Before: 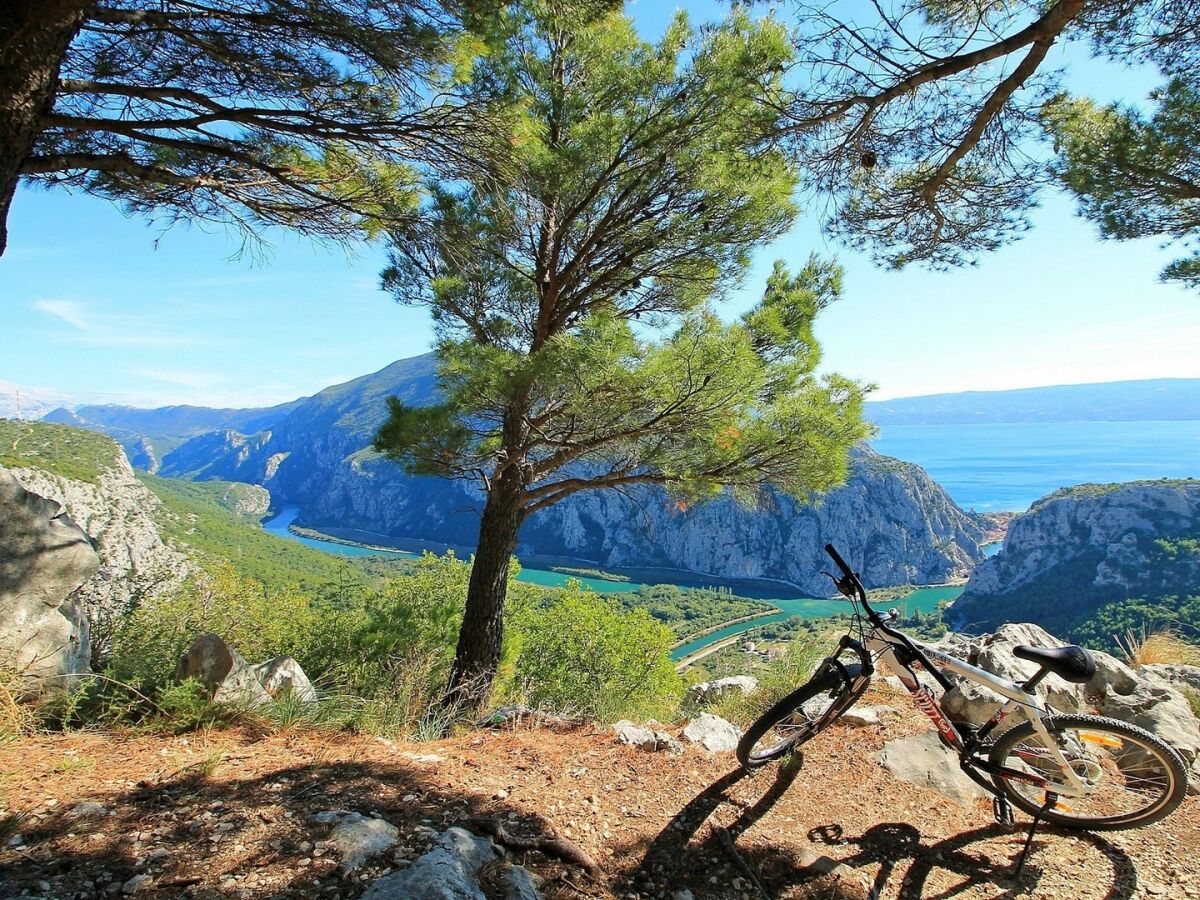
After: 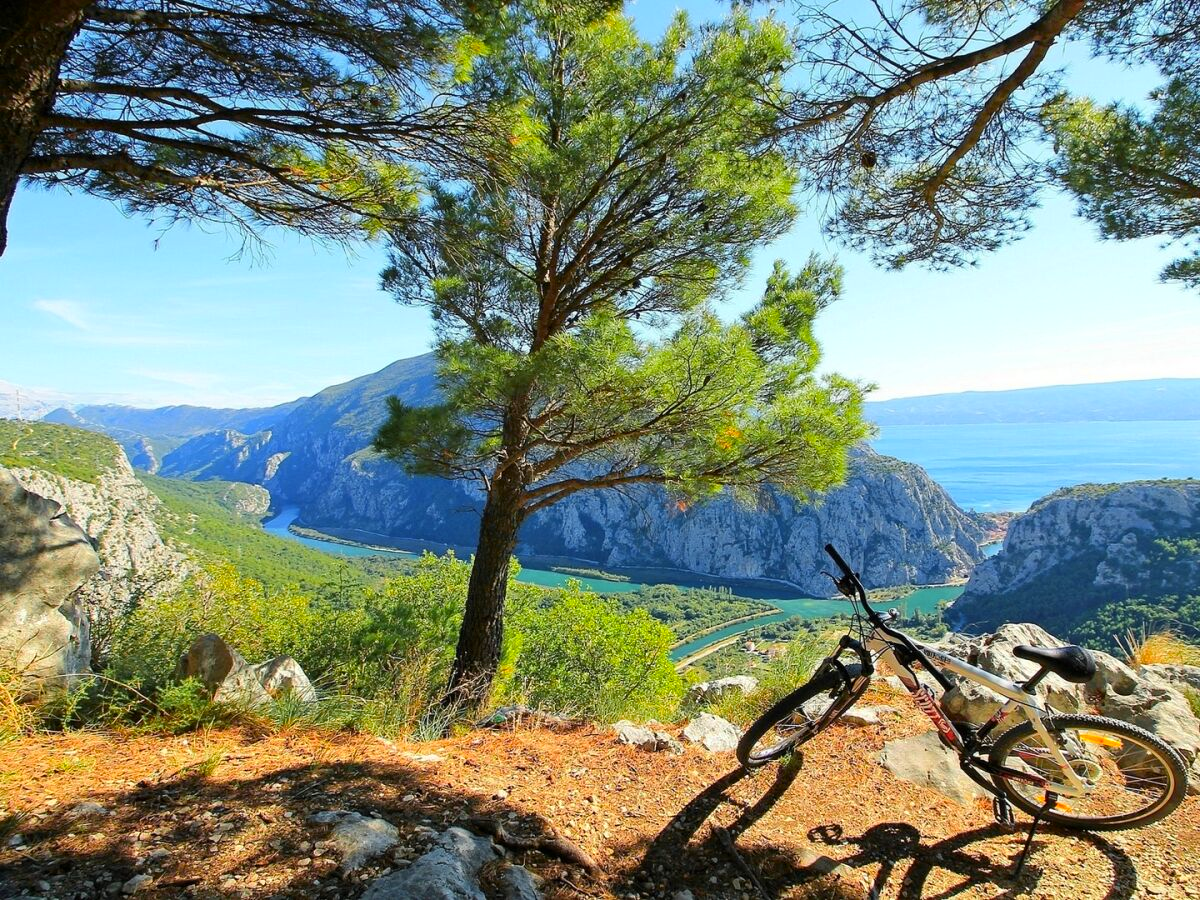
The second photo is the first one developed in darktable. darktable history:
color zones: curves: ch0 [(0.224, 0.526) (0.75, 0.5)]; ch1 [(0.055, 0.526) (0.224, 0.761) (0.377, 0.526) (0.75, 0.5)], mix 20.47%
